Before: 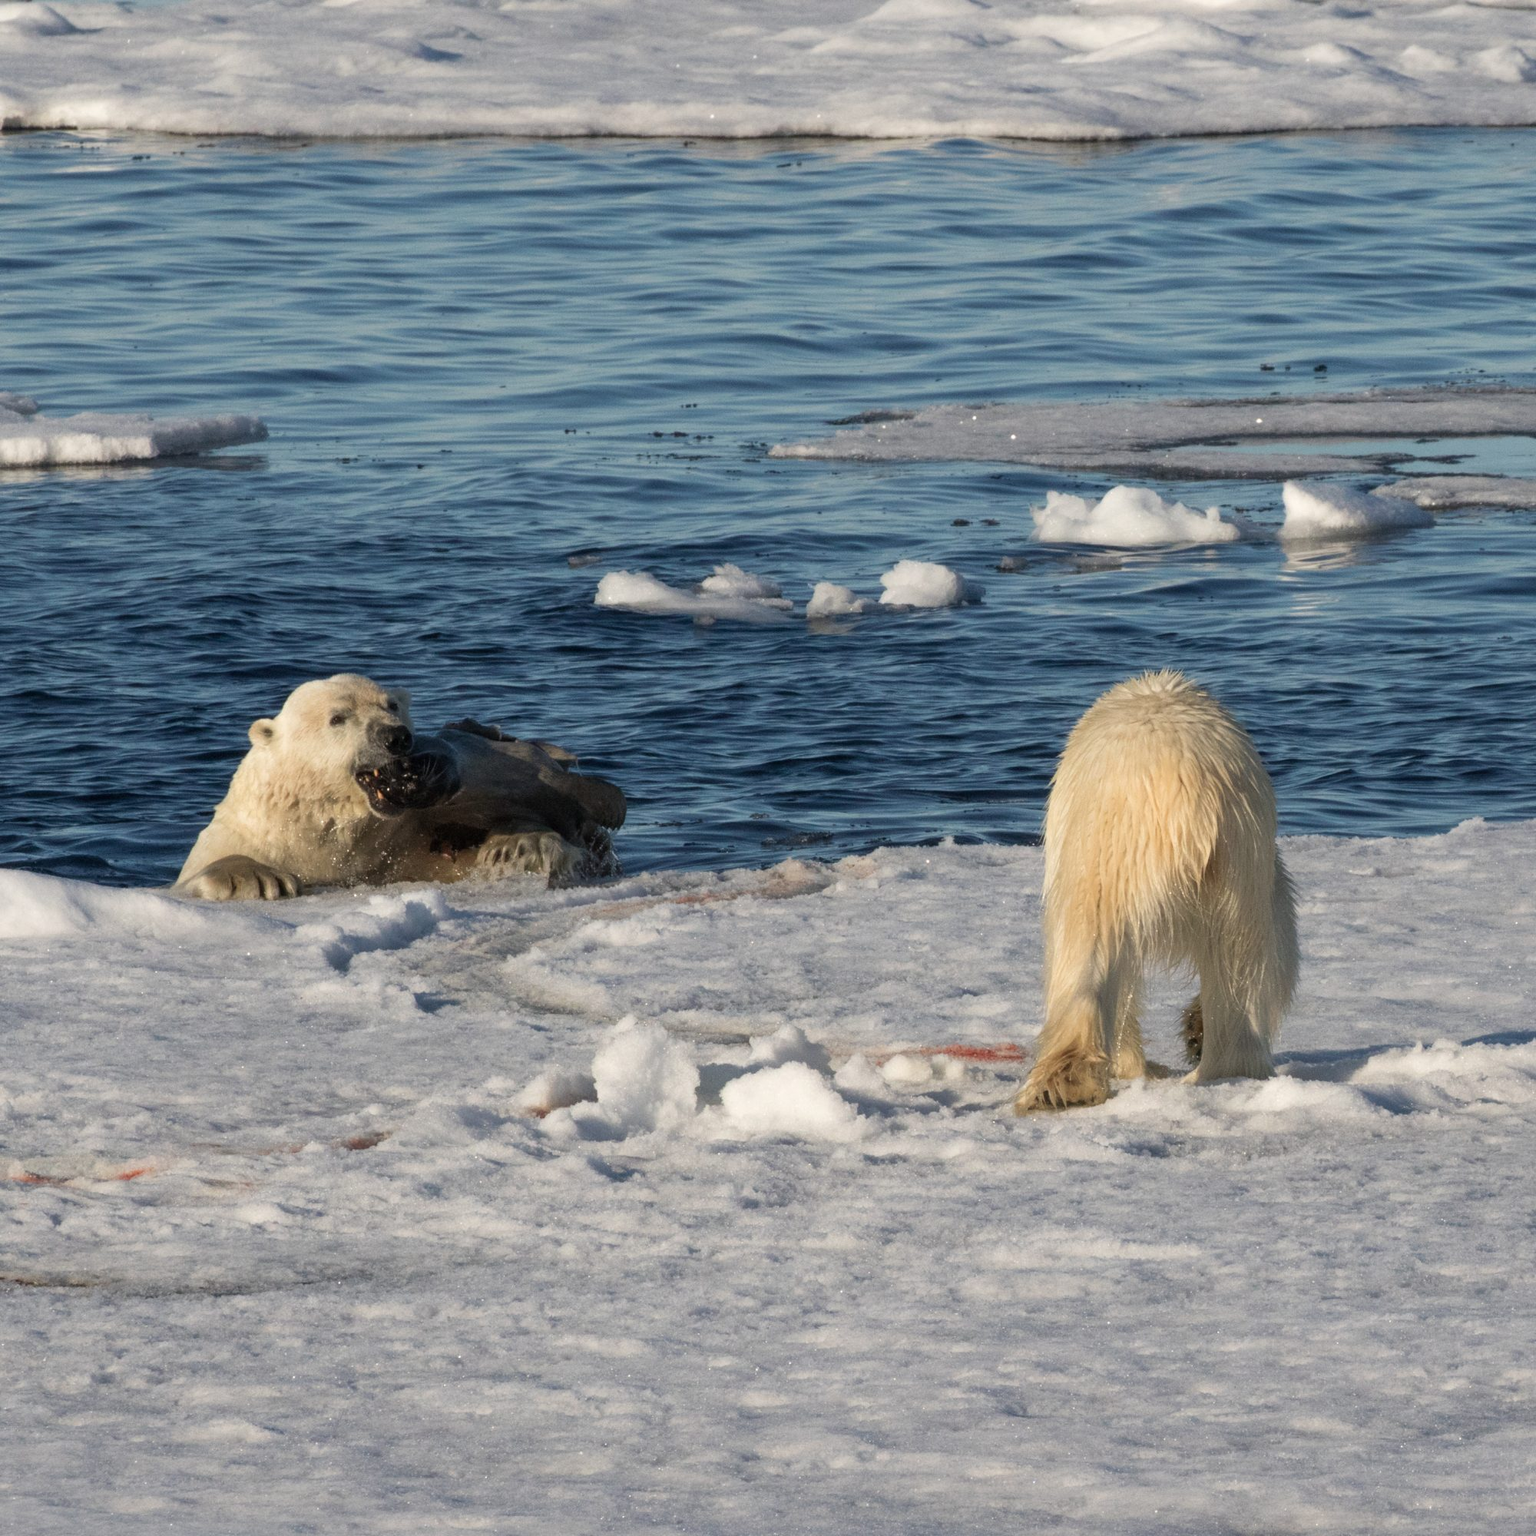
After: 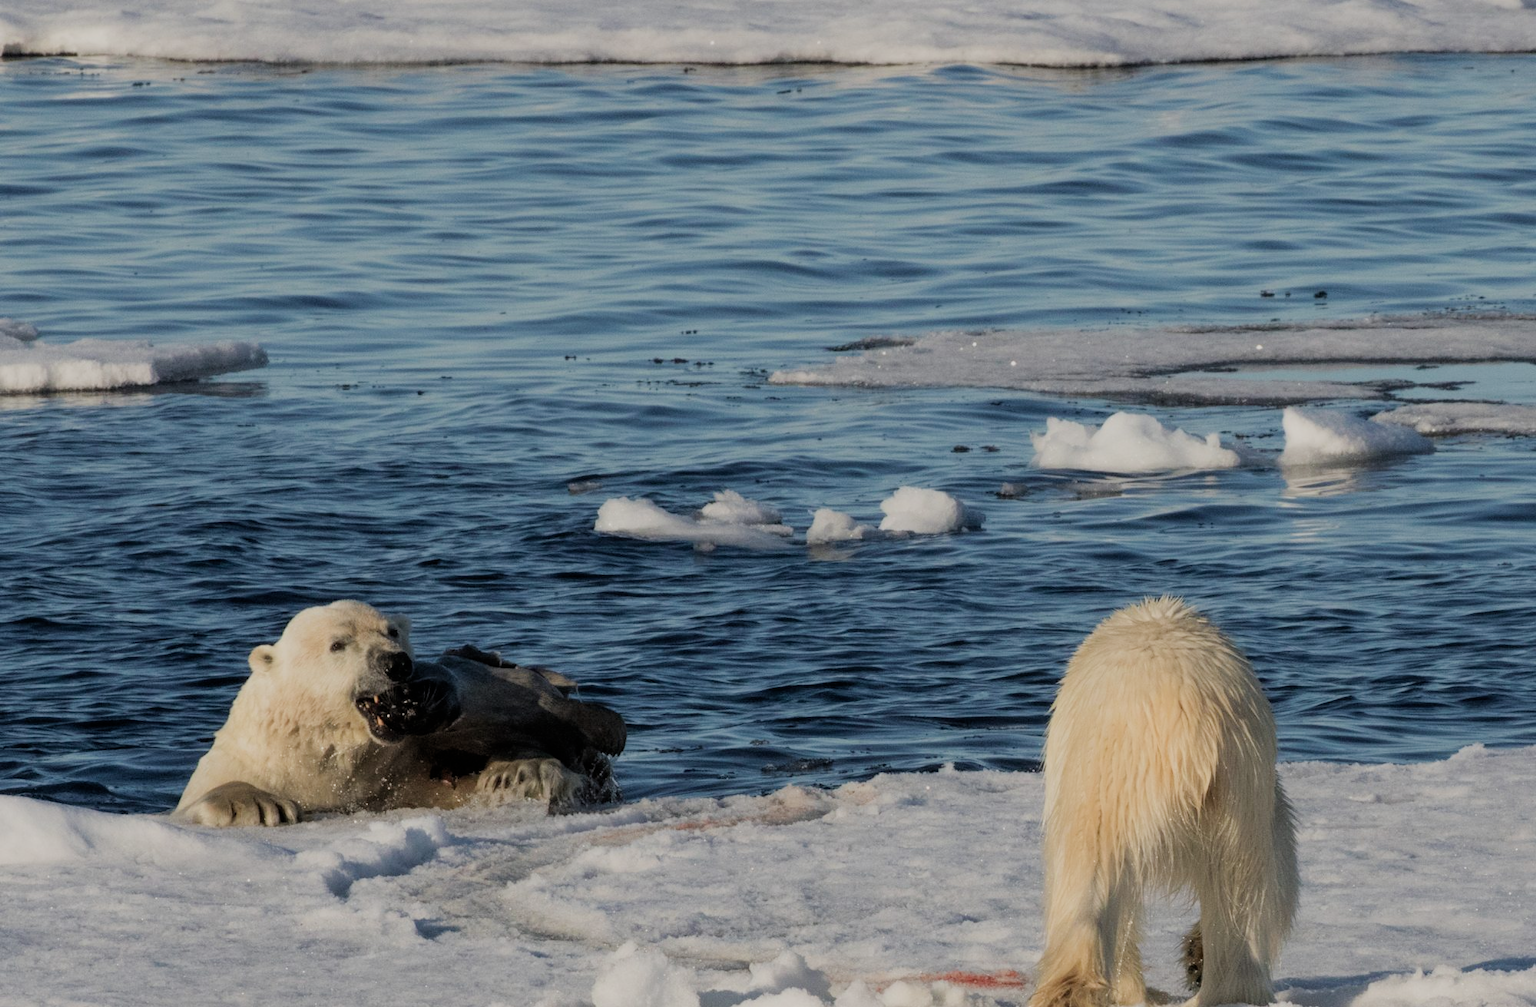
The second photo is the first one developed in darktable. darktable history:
crop and rotate: top 4.848%, bottom 29.503%
filmic rgb: black relative exposure -7.32 EV, white relative exposure 5.09 EV, hardness 3.2
